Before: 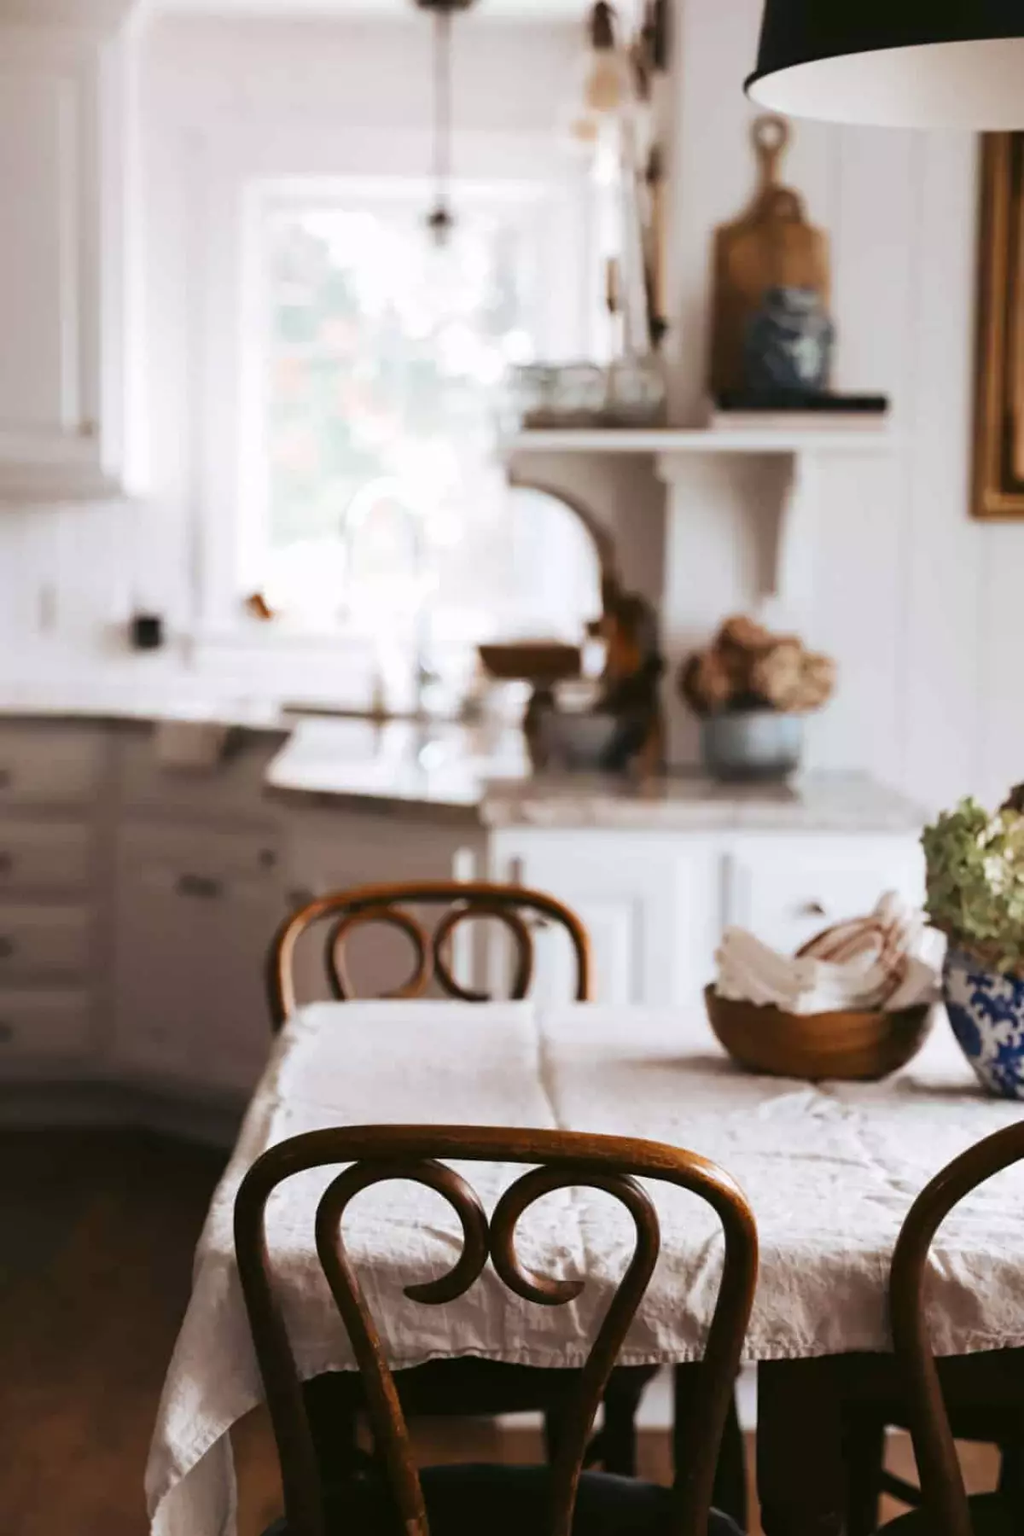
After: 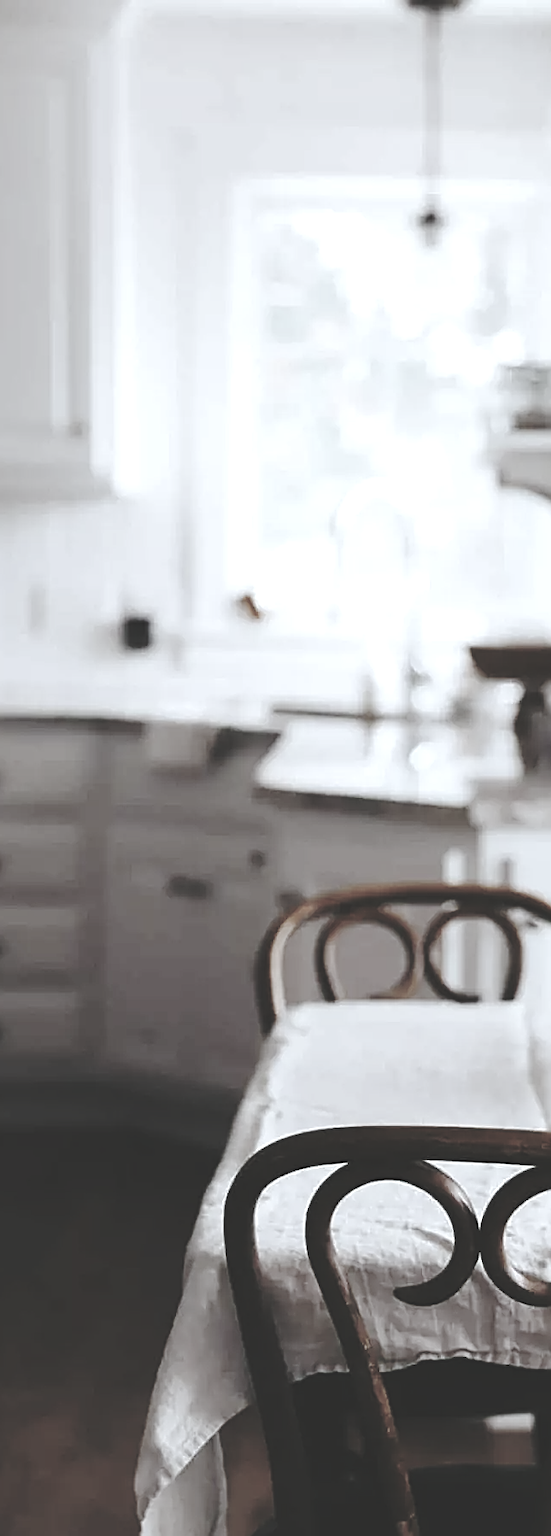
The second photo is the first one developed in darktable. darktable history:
base curve: curves: ch0 [(0, 0.024) (0.055, 0.065) (0.121, 0.166) (0.236, 0.319) (0.693, 0.726) (1, 1)], preserve colors none
crop: left 1.029%, right 45.174%, bottom 0.091%
color balance rgb: perceptual saturation grading › global saturation 20%, perceptual saturation grading › highlights -25.81%, perceptual saturation grading › shadows 25.32%, perceptual brilliance grading › global brilliance 2.529%, perceptual brilliance grading › highlights -2.852%, perceptual brilliance grading › shadows 3.677%
exposure: exposure 0.153 EV, compensate highlight preservation false
sharpen: amount 0.89
color correction: highlights b* -0.05, saturation 0.269
color calibration: gray › normalize channels true, illuminant F (fluorescent), F source F9 (Cool White Deluxe 4150 K) – high CRI, x 0.374, y 0.373, temperature 4152.47 K, gamut compression 0.027
